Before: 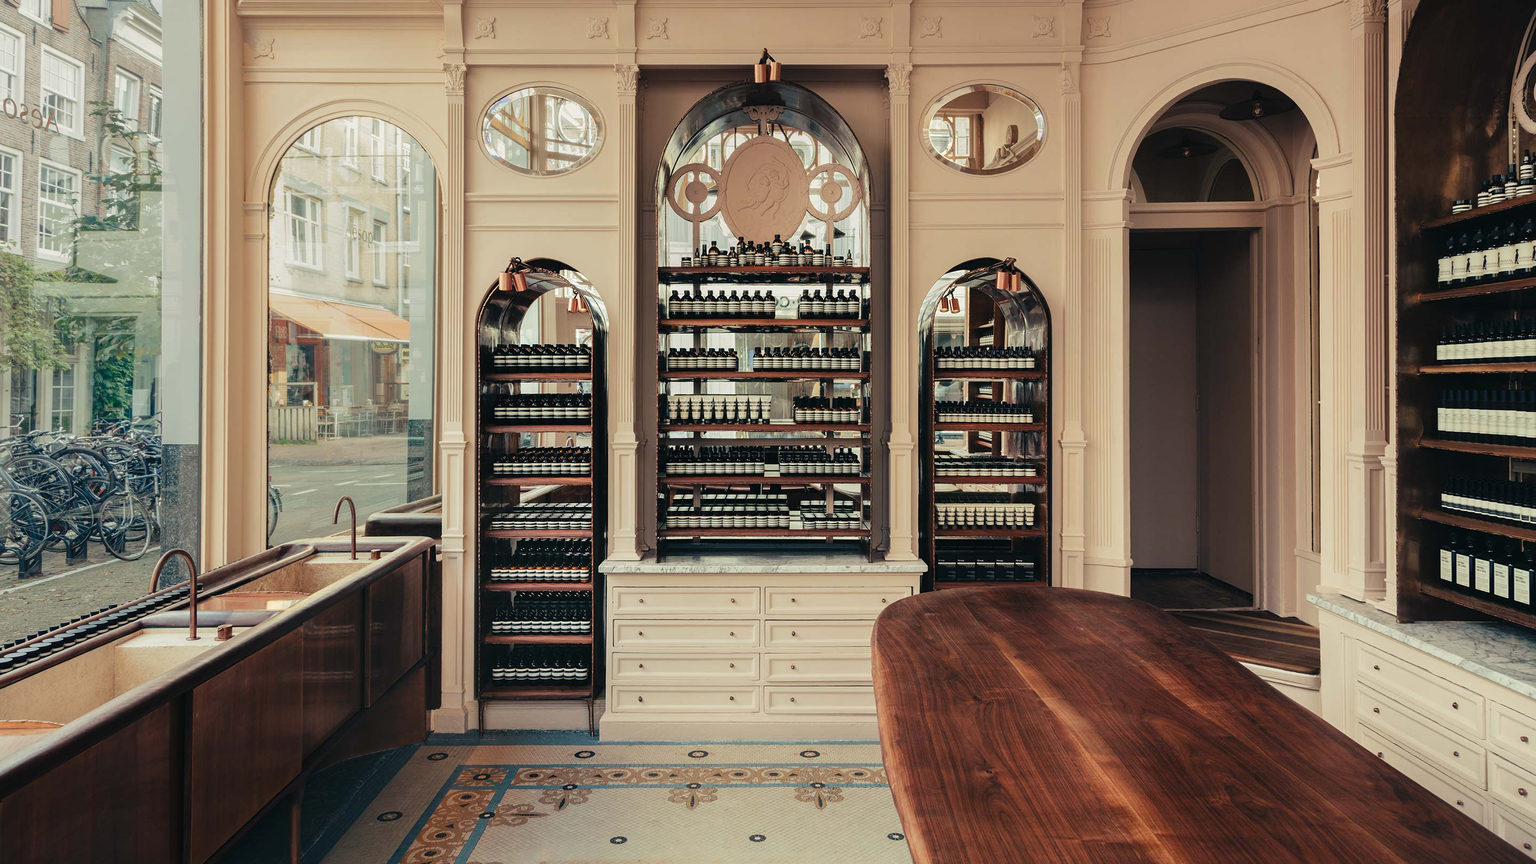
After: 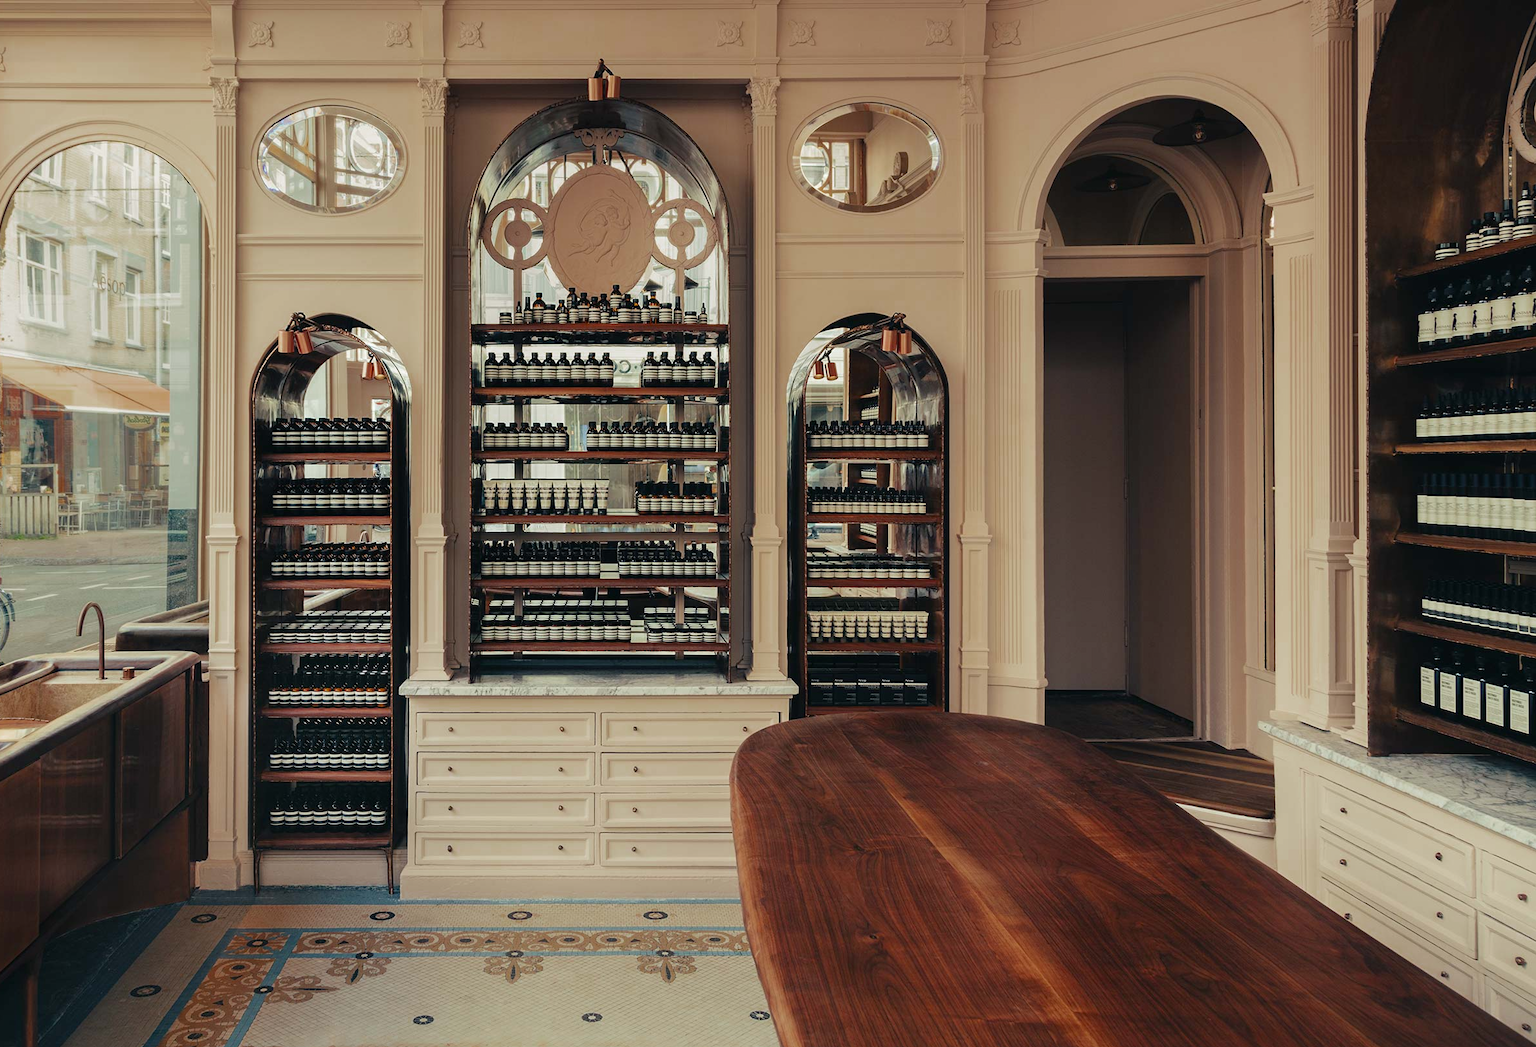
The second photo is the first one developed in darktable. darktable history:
crop: left 17.582%, bottom 0.031%
color zones: curves: ch0 [(0.27, 0.396) (0.563, 0.504) (0.75, 0.5) (0.787, 0.307)]
